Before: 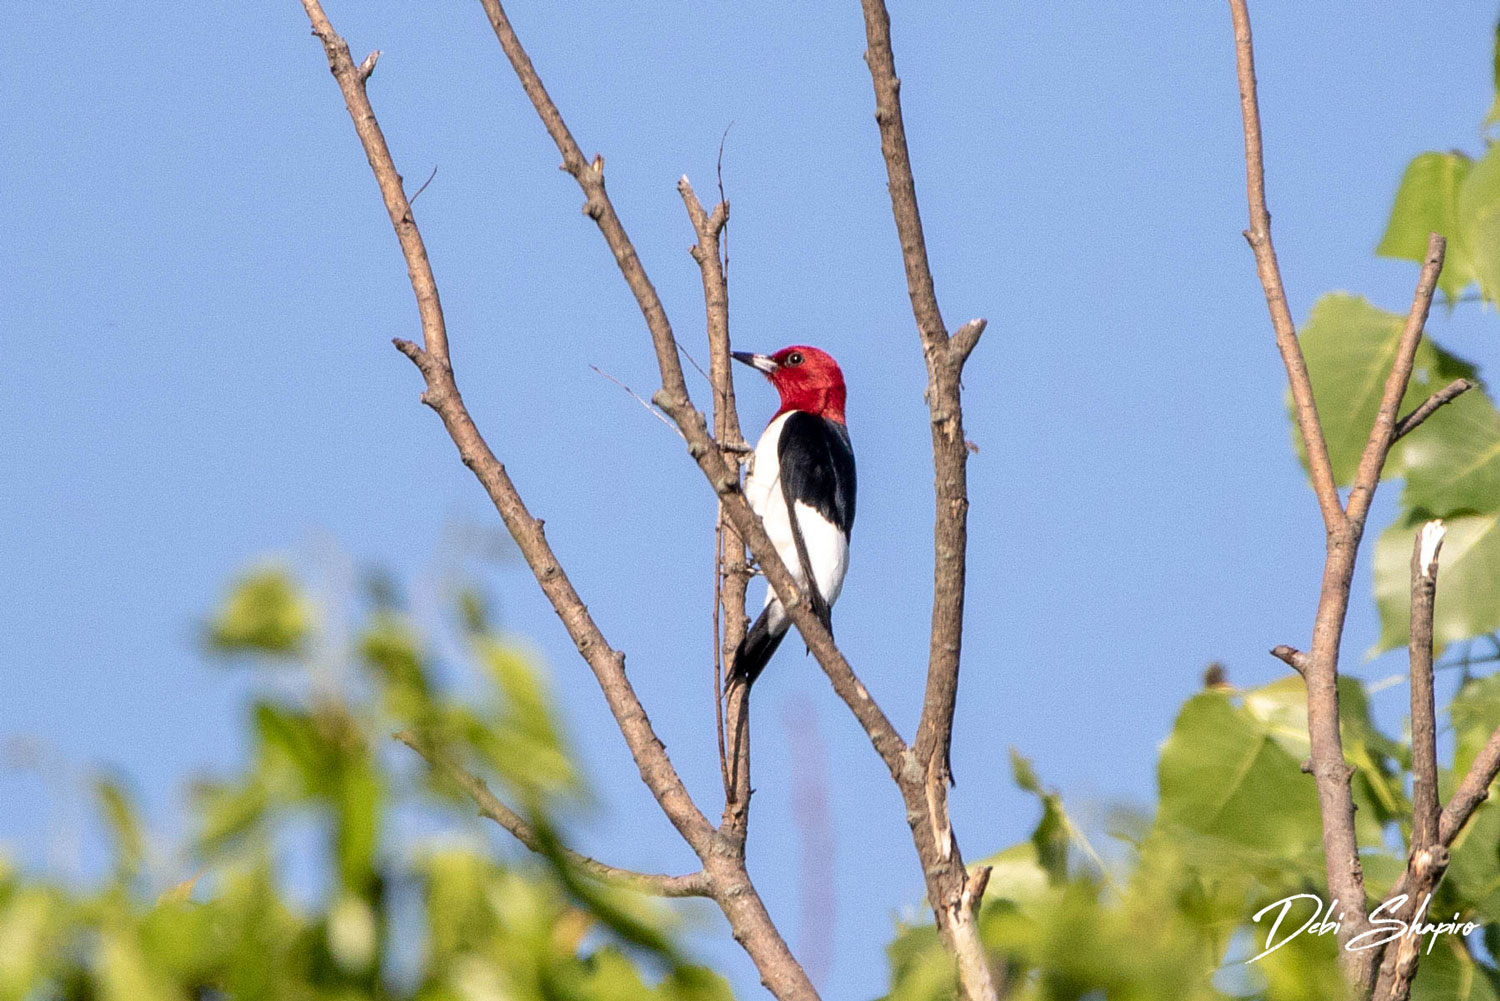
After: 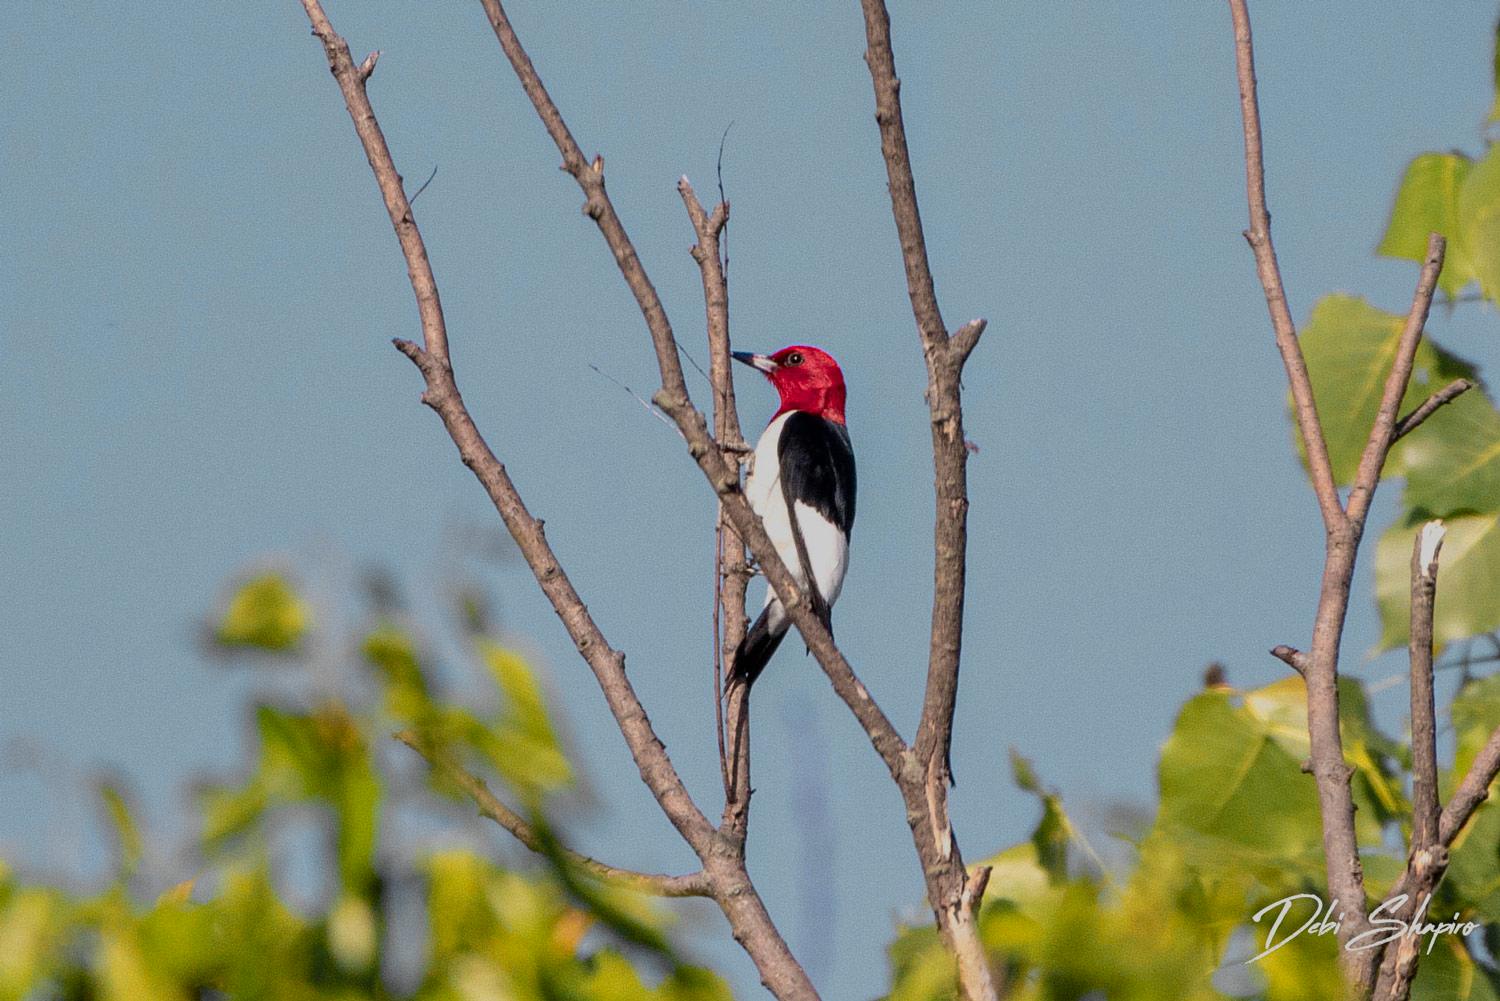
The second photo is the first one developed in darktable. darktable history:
exposure: black level correction 0, exposure -0.721 EV, compensate highlight preservation false
color zones: curves: ch0 [(0.257, 0.558) (0.75, 0.565)]; ch1 [(0.004, 0.857) (0.14, 0.416) (0.257, 0.695) (0.442, 0.032) (0.736, 0.266) (0.891, 0.741)]; ch2 [(0, 0.623) (0.112, 0.436) (0.271, 0.474) (0.516, 0.64) (0.743, 0.286)]
